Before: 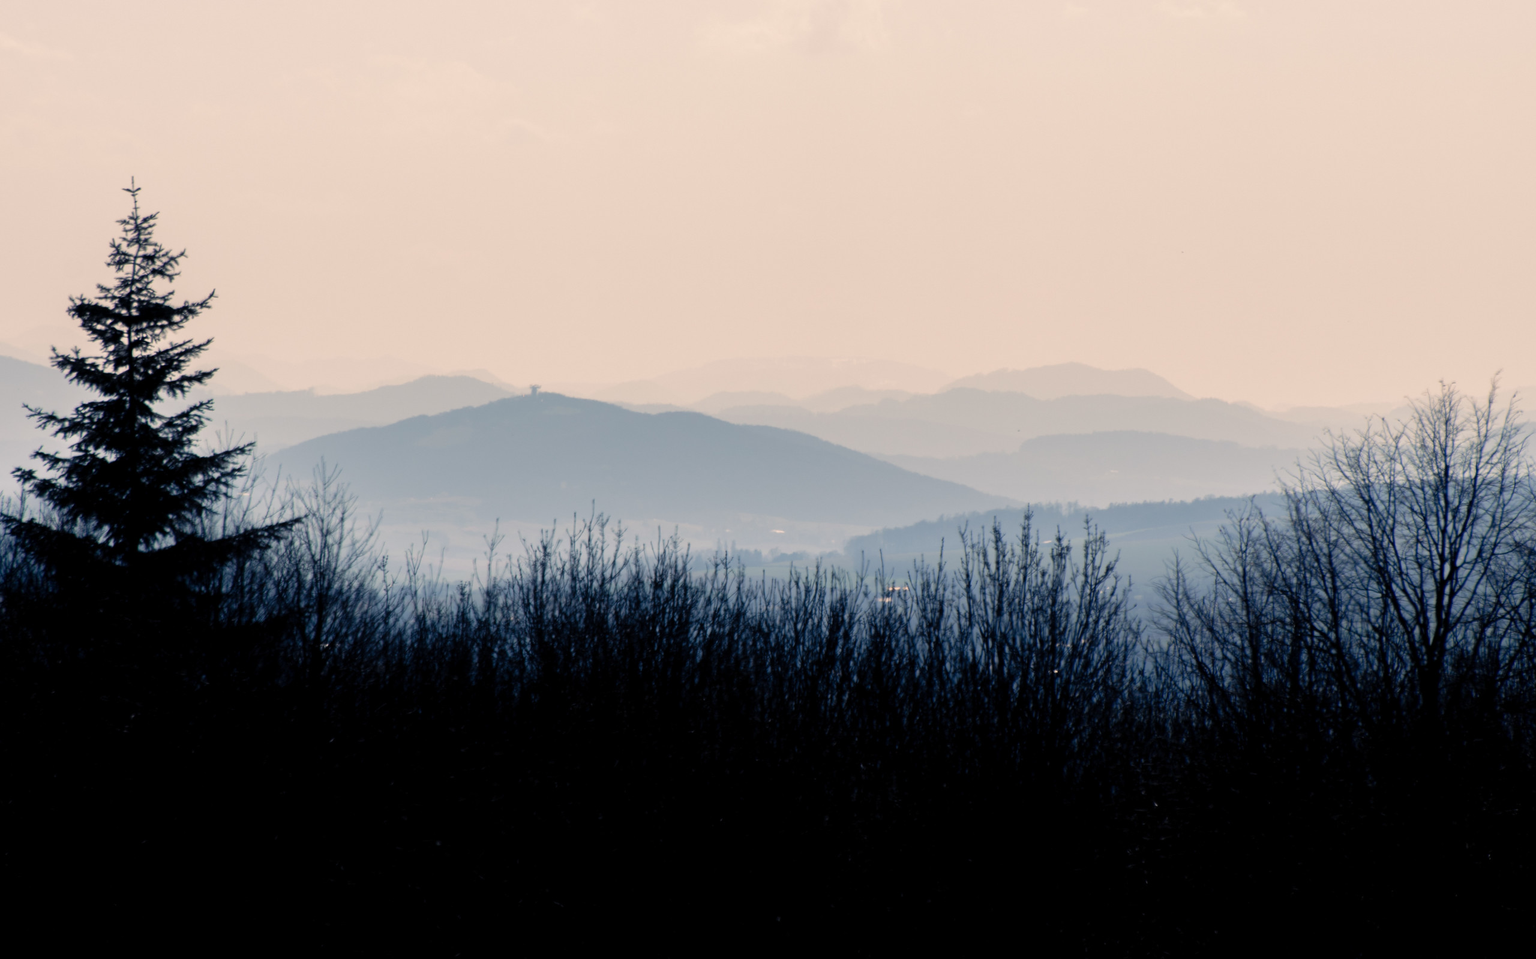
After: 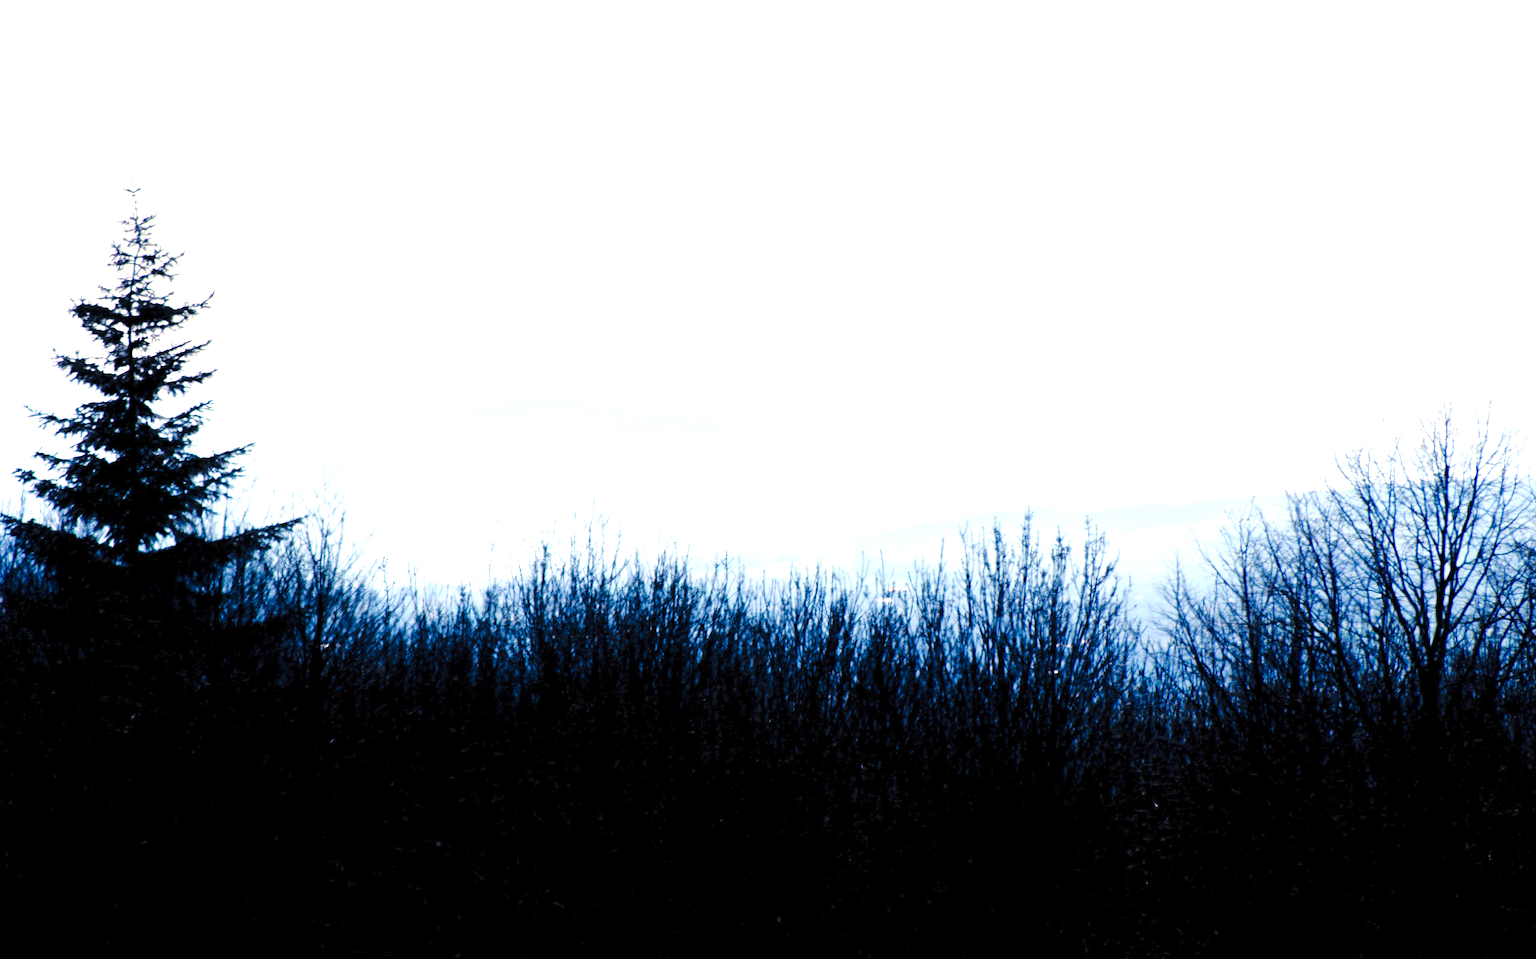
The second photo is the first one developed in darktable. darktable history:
contrast brightness saturation: contrast 0.009, saturation -0.047
exposure: exposure 1.503 EV, compensate exposure bias true, compensate highlight preservation false
tone curve: curves: ch0 [(0, 0) (0.003, 0.008) (0.011, 0.017) (0.025, 0.027) (0.044, 0.043) (0.069, 0.059) (0.1, 0.086) (0.136, 0.112) (0.177, 0.152) (0.224, 0.203) (0.277, 0.277) (0.335, 0.346) (0.399, 0.439) (0.468, 0.527) (0.543, 0.613) (0.623, 0.693) (0.709, 0.787) (0.801, 0.863) (0.898, 0.927) (1, 1)], preserve colors none
color correction: highlights a* -0.134, highlights b* 0.071
color balance rgb: perceptual saturation grading › global saturation 31.196%, global vibrance 15.362%
